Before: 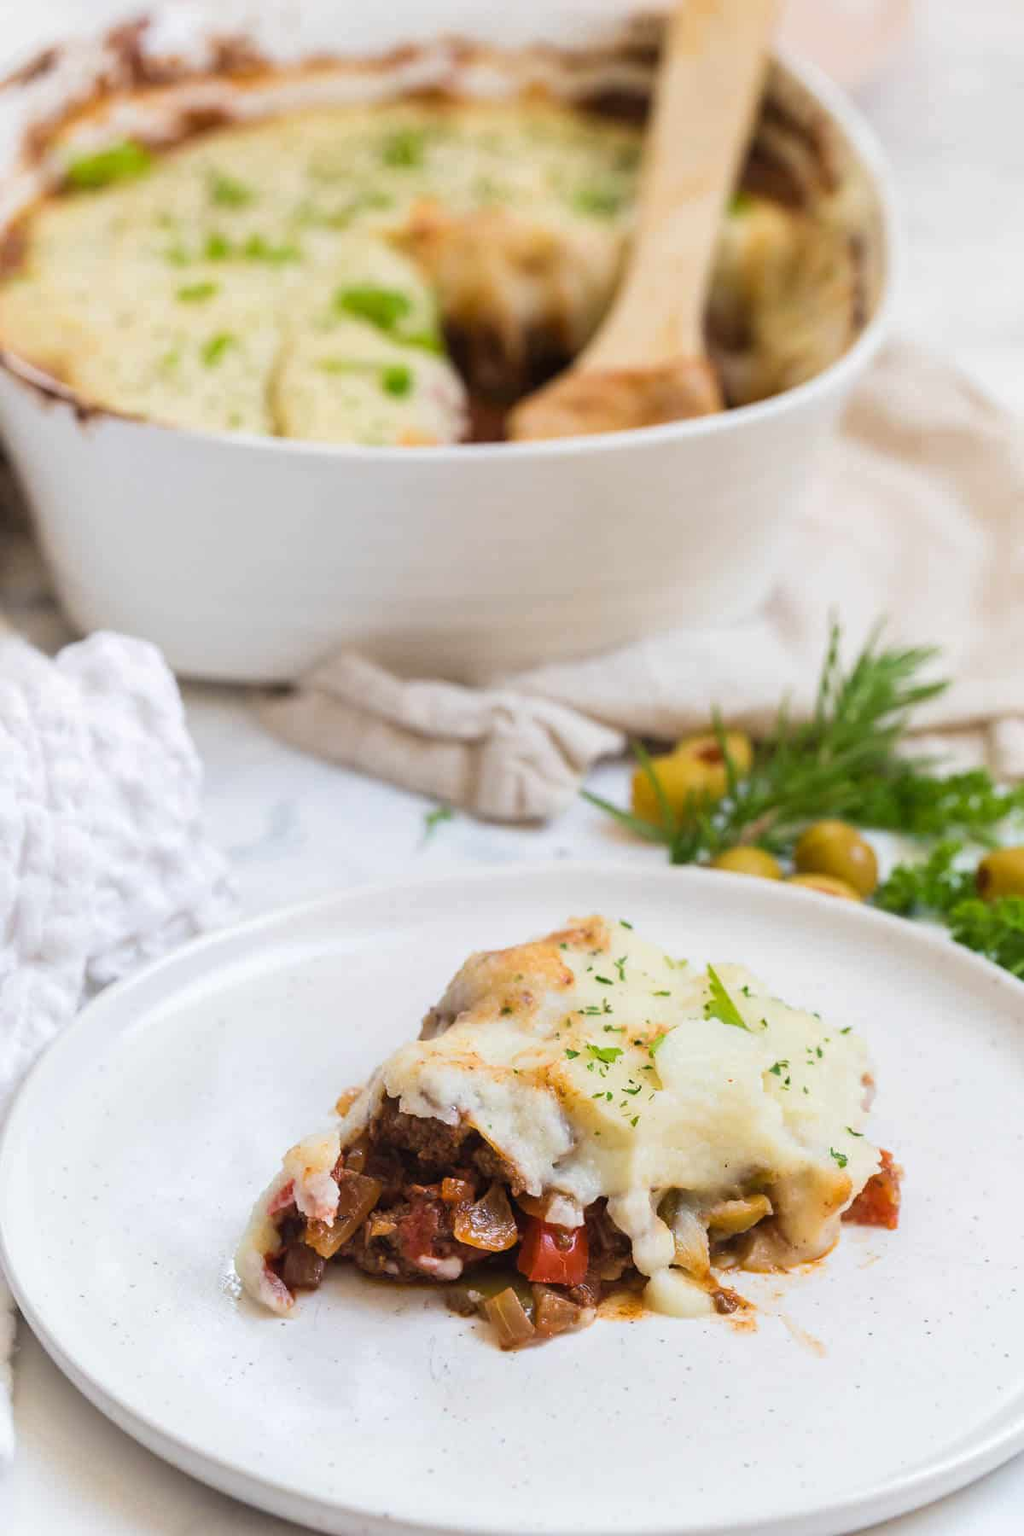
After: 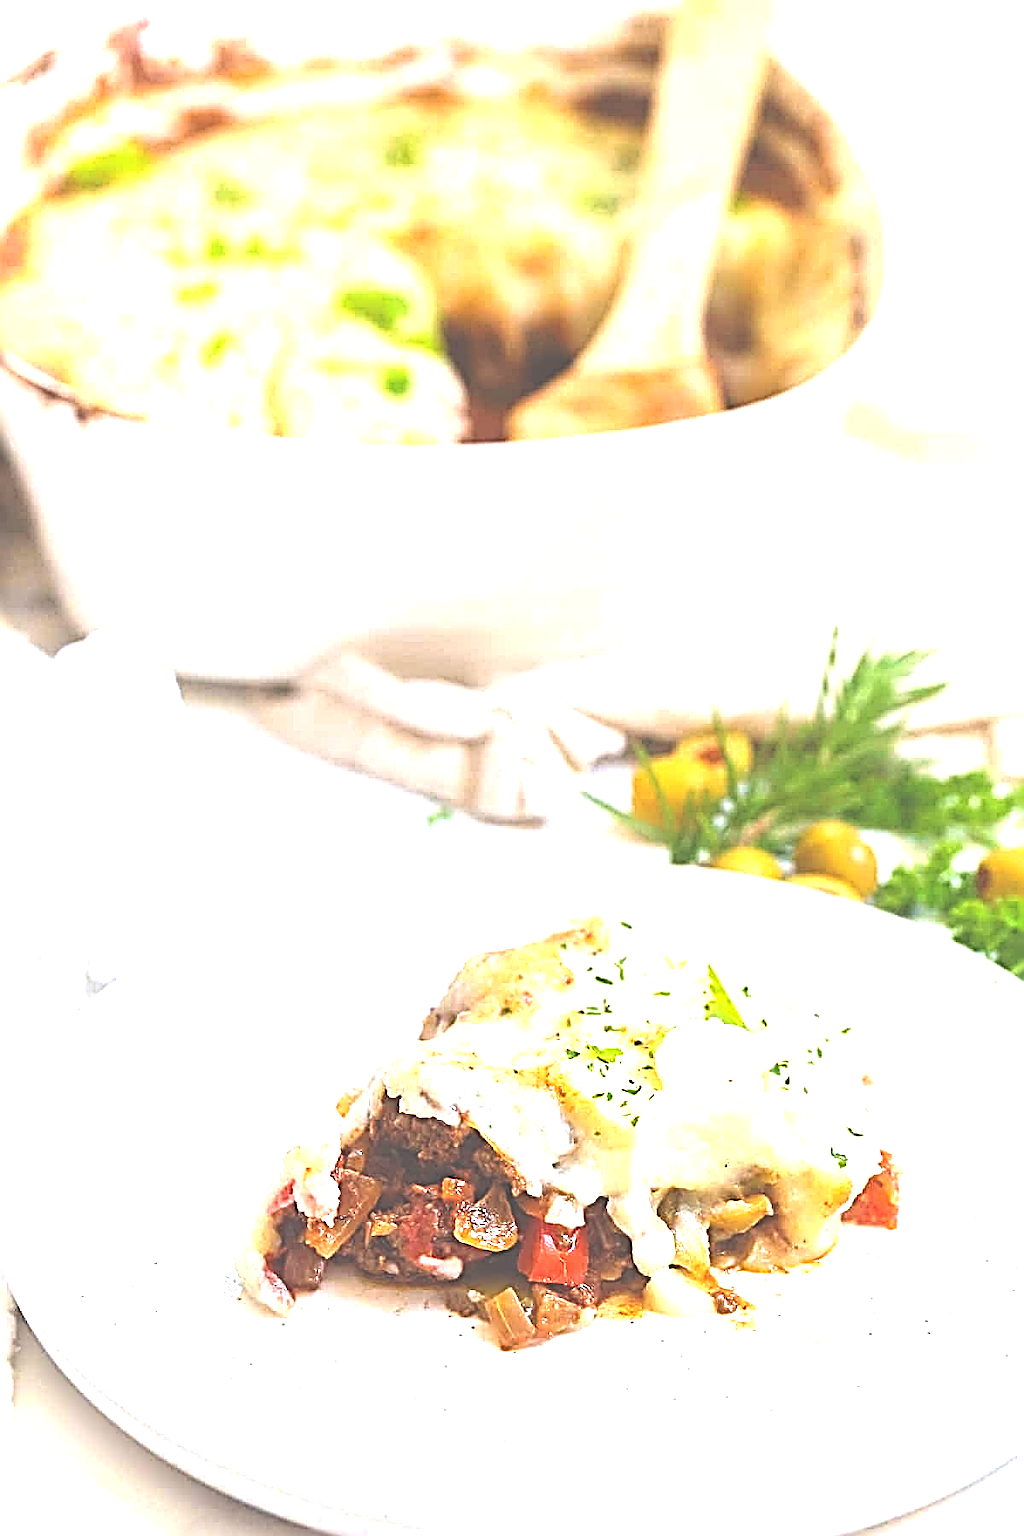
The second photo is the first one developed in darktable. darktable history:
sharpen: radius 3.158, amount 1.726
contrast brightness saturation: contrast -0.106
exposure: black level correction -0.024, exposure 1.395 EV, compensate highlight preservation false
color balance rgb: perceptual saturation grading › global saturation 0.265%, perceptual brilliance grading › global brilliance 10.911%, contrast -9.988%
